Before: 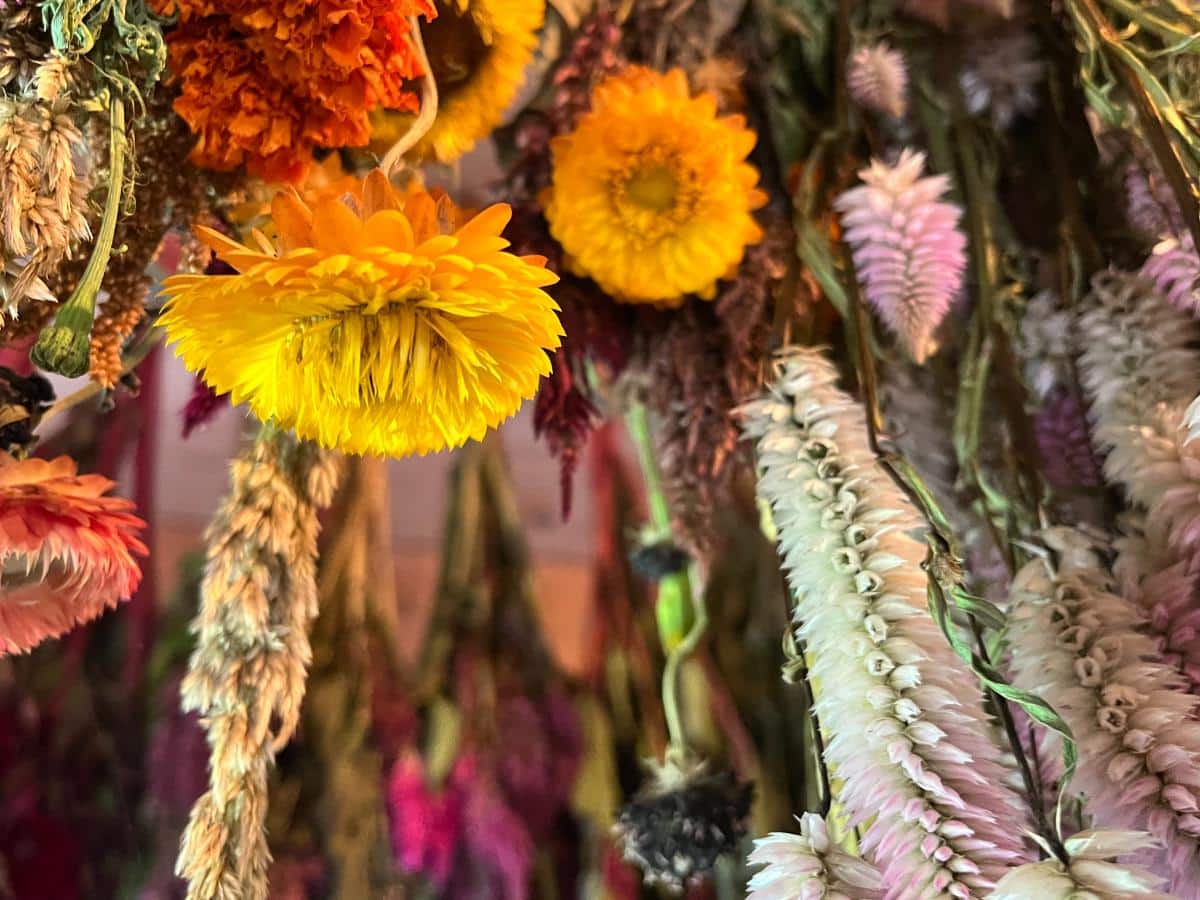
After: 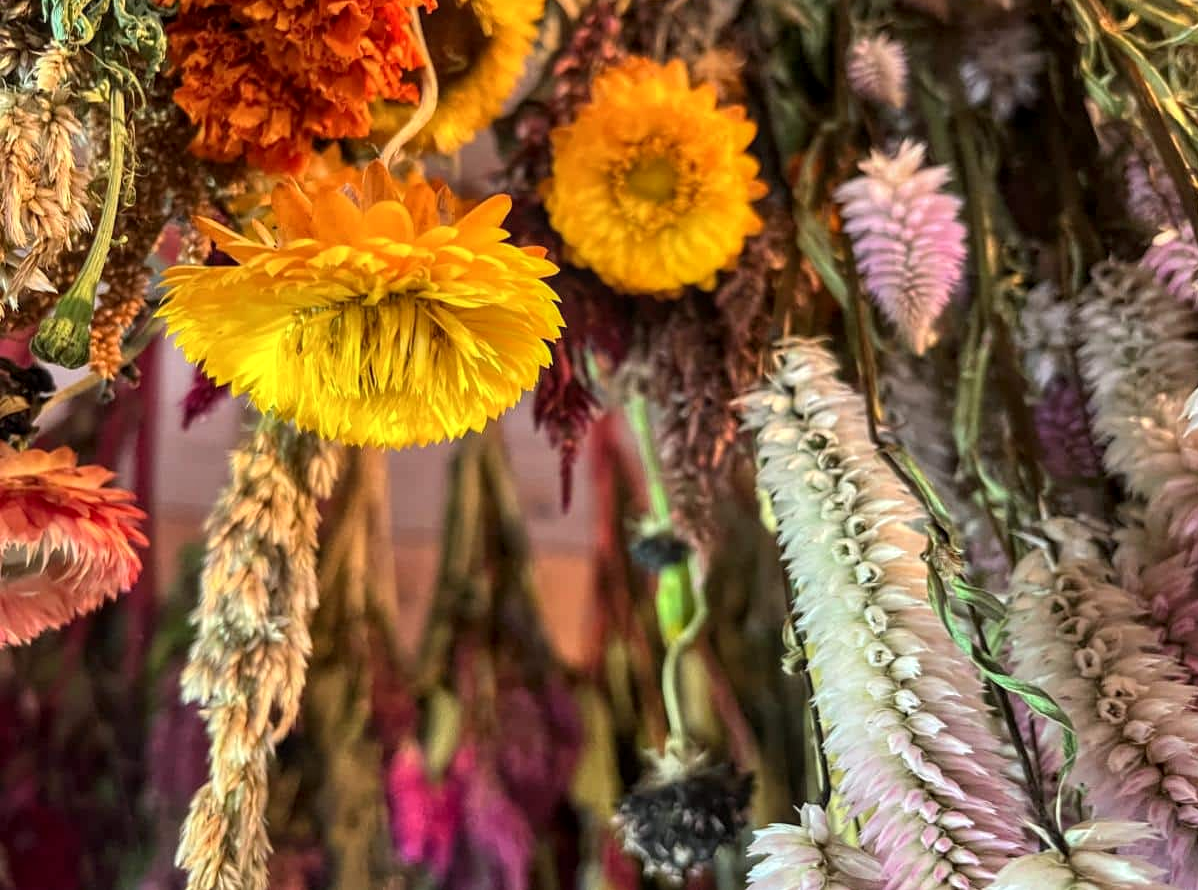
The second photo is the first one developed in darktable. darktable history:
local contrast: on, module defaults
crop: top 1.074%, right 0.113%
